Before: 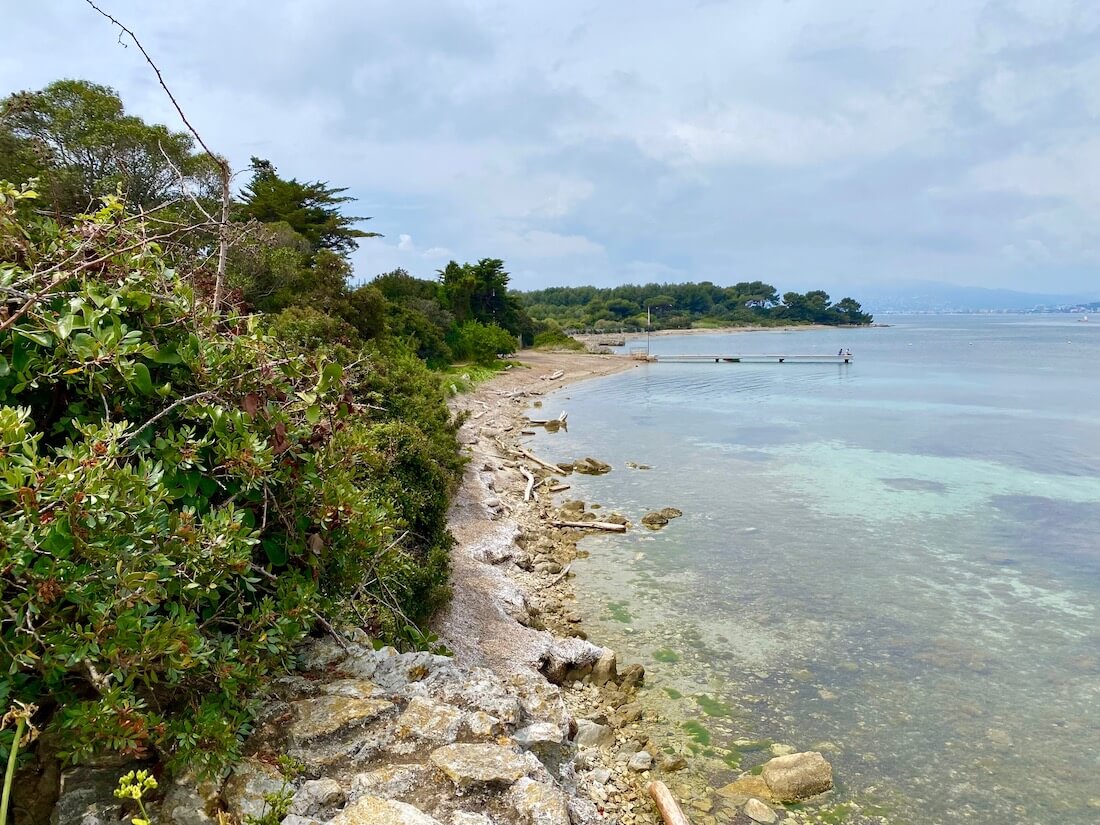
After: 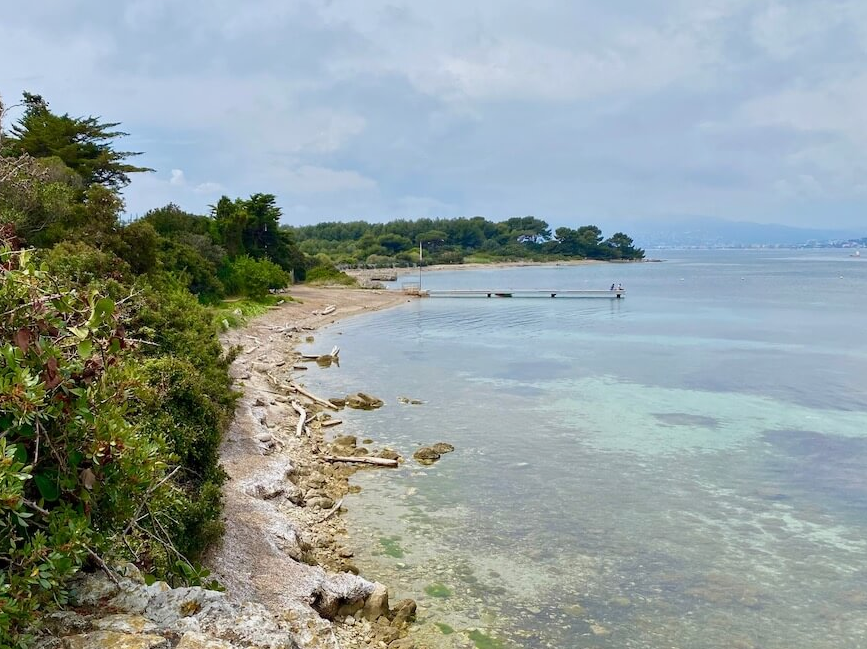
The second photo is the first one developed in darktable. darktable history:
tone equalizer: -8 EV -0.002 EV, -7 EV 0.005 EV, -6 EV -0.009 EV, -5 EV 0.011 EV, -4 EV -0.012 EV, -3 EV 0.007 EV, -2 EV -0.062 EV, -1 EV -0.293 EV, +0 EV -0.582 EV, smoothing diameter 2%, edges refinement/feathering 20, mask exposure compensation -1.57 EV, filter diffusion 5
crop and rotate: left 20.74%, top 7.912%, right 0.375%, bottom 13.378%
